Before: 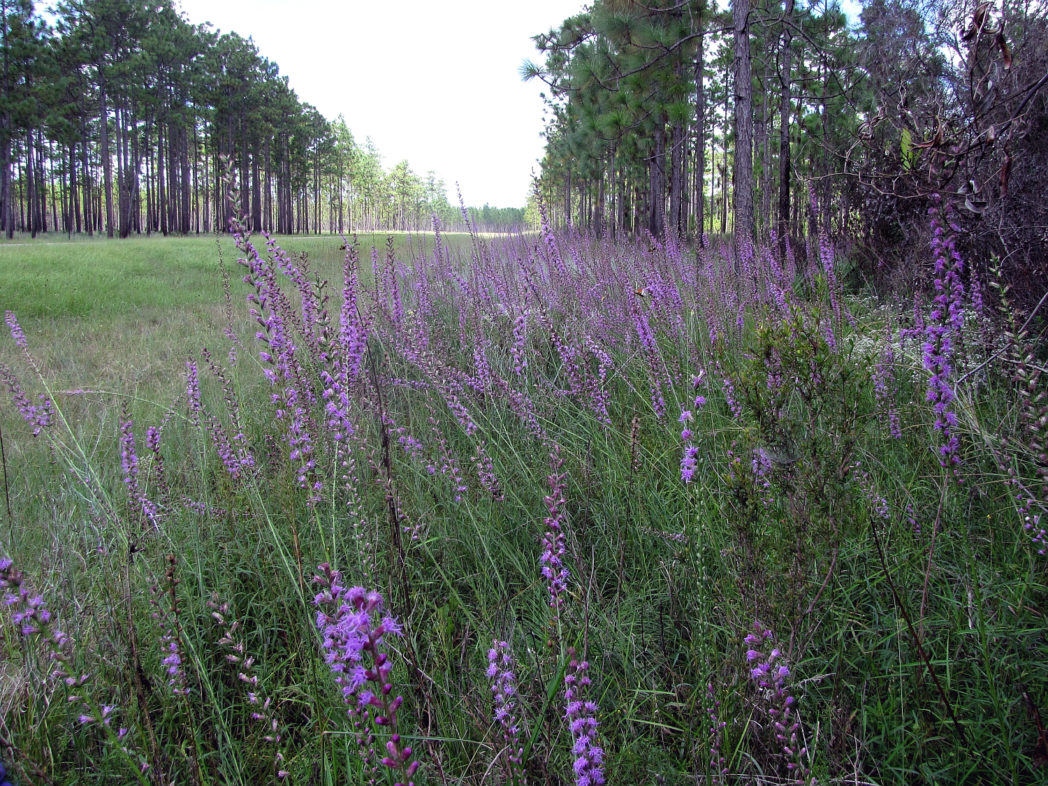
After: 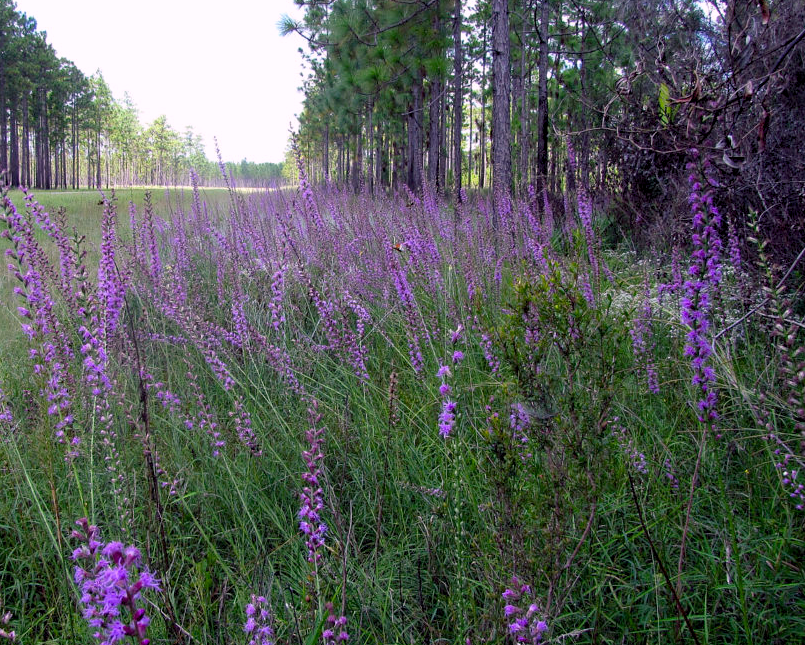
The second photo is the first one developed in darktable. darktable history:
color balance rgb: shadows lift › chroma 2%, shadows lift › hue 217.2°, power › chroma 0.25%, power › hue 60°, highlights gain › chroma 1.5%, highlights gain › hue 309.6°, global offset › luminance -0.5%, perceptual saturation grading › global saturation 15%, global vibrance 20%
crop: left 23.095%, top 5.827%, bottom 11.854%
